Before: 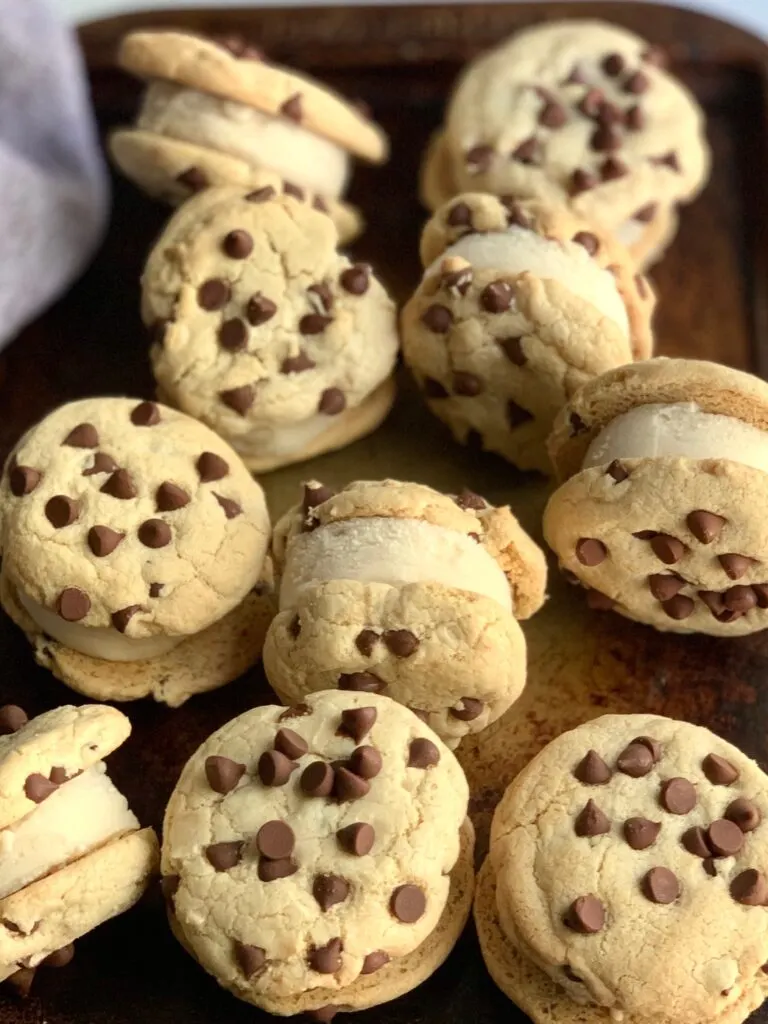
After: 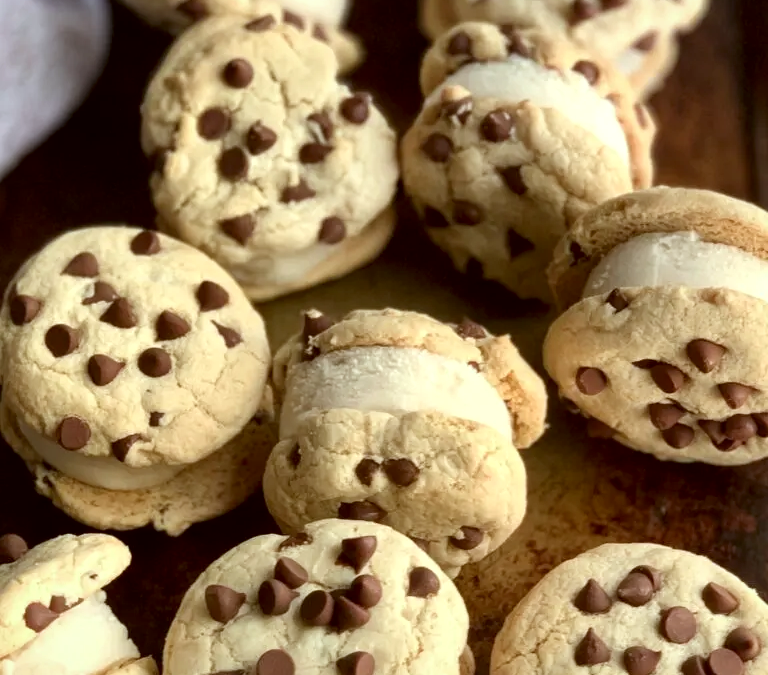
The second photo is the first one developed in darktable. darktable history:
crop: top 16.762%, bottom 16.768%
local contrast: mode bilateral grid, contrast 26, coarseness 59, detail 151%, midtone range 0.2
color correction: highlights a* -3.28, highlights b* -6.2, shadows a* 3.05, shadows b* 5.35
